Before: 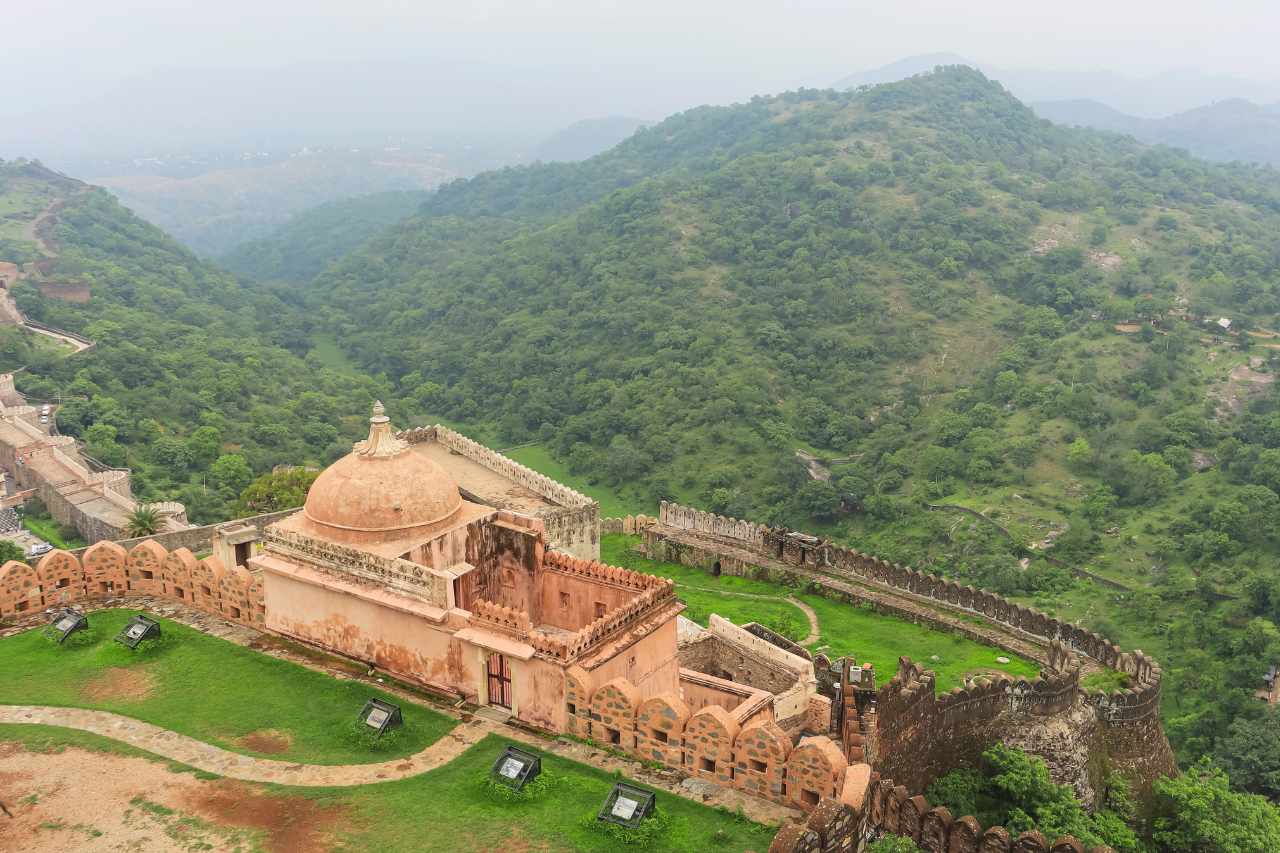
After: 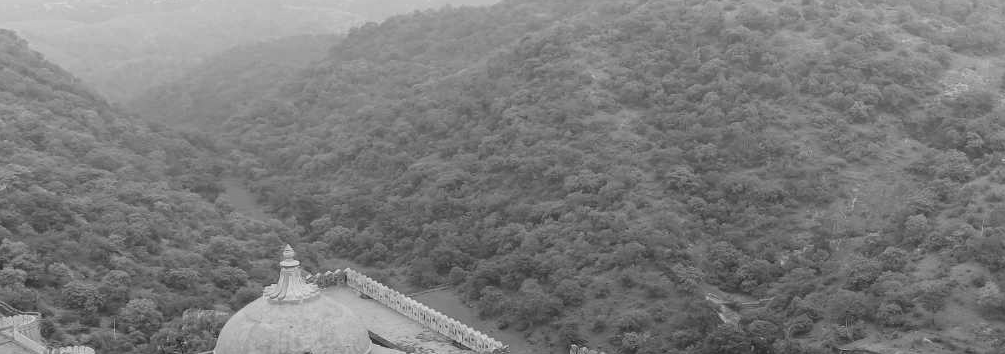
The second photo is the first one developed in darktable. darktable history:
crop: left 7.036%, top 18.398%, right 14.379%, bottom 40.043%
monochrome: a 32, b 64, size 2.3
graduated density: rotation -180°, offset 27.42
